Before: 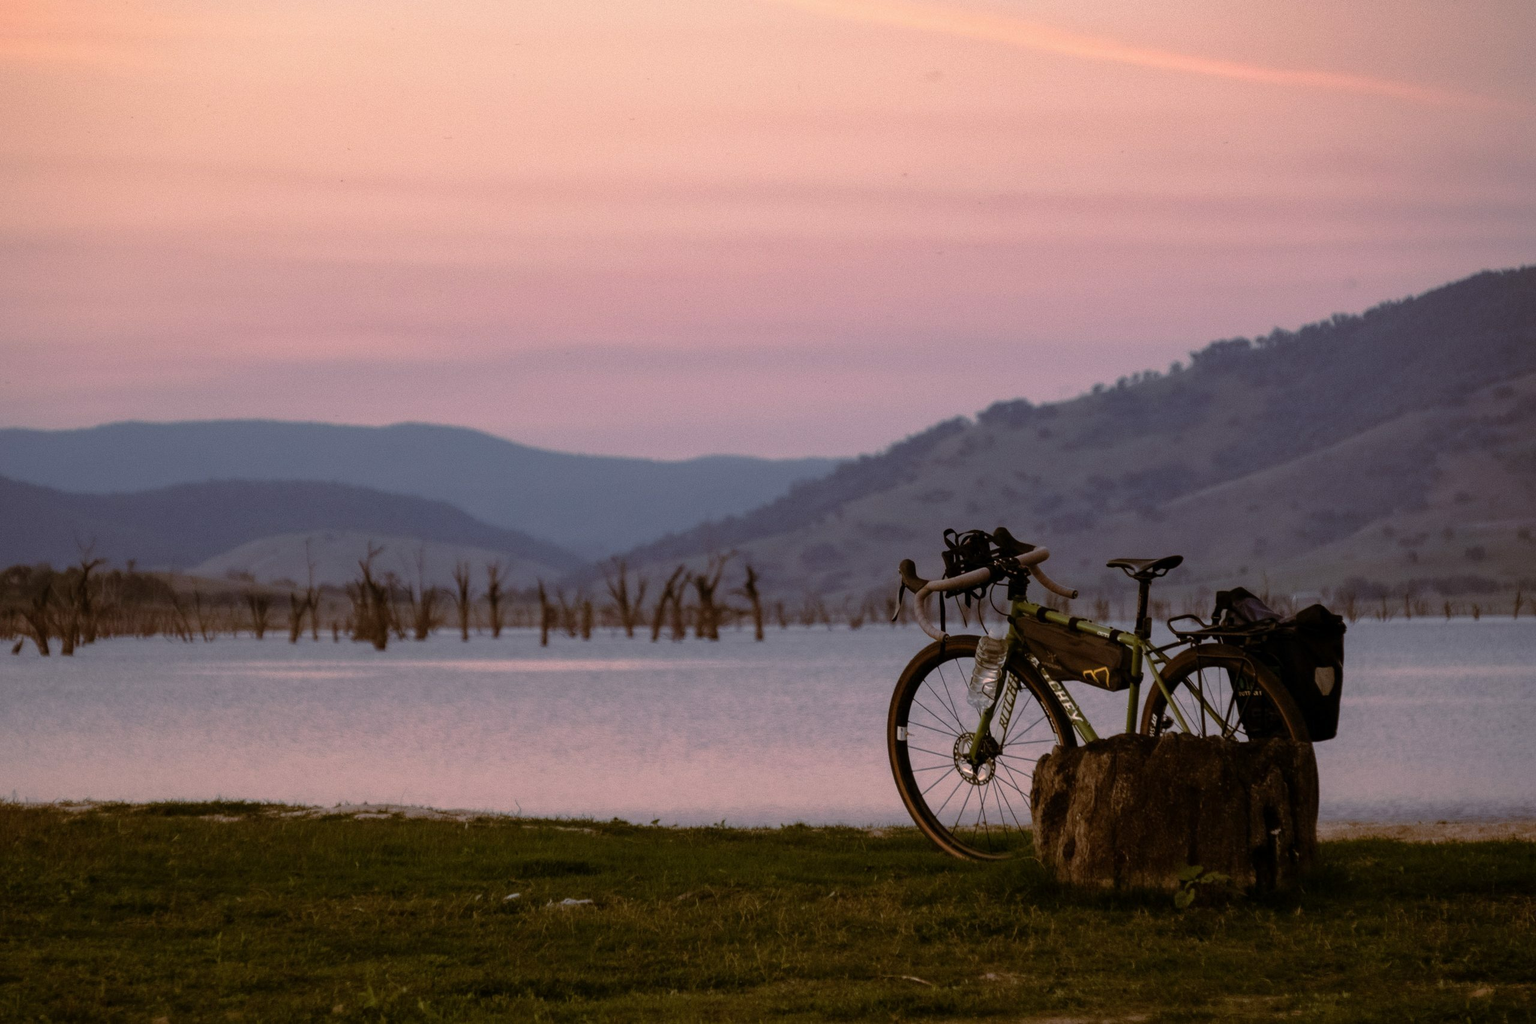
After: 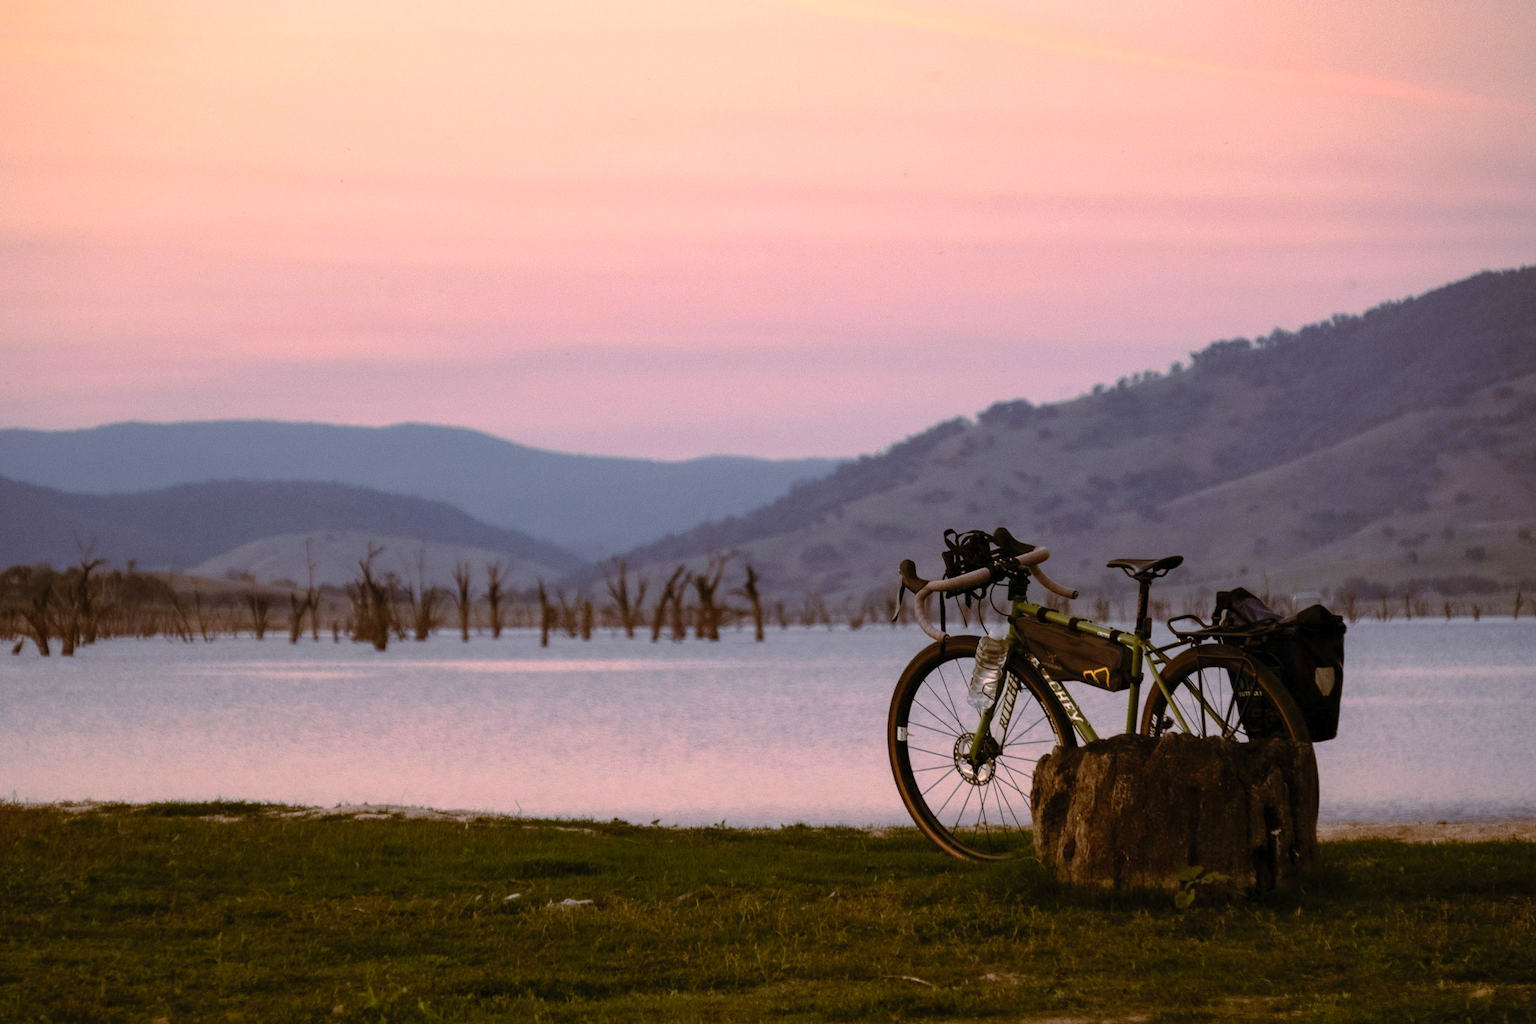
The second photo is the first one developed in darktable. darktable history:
contrast brightness saturation: contrast 0.197, brightness 0.162, saturation 0.224
